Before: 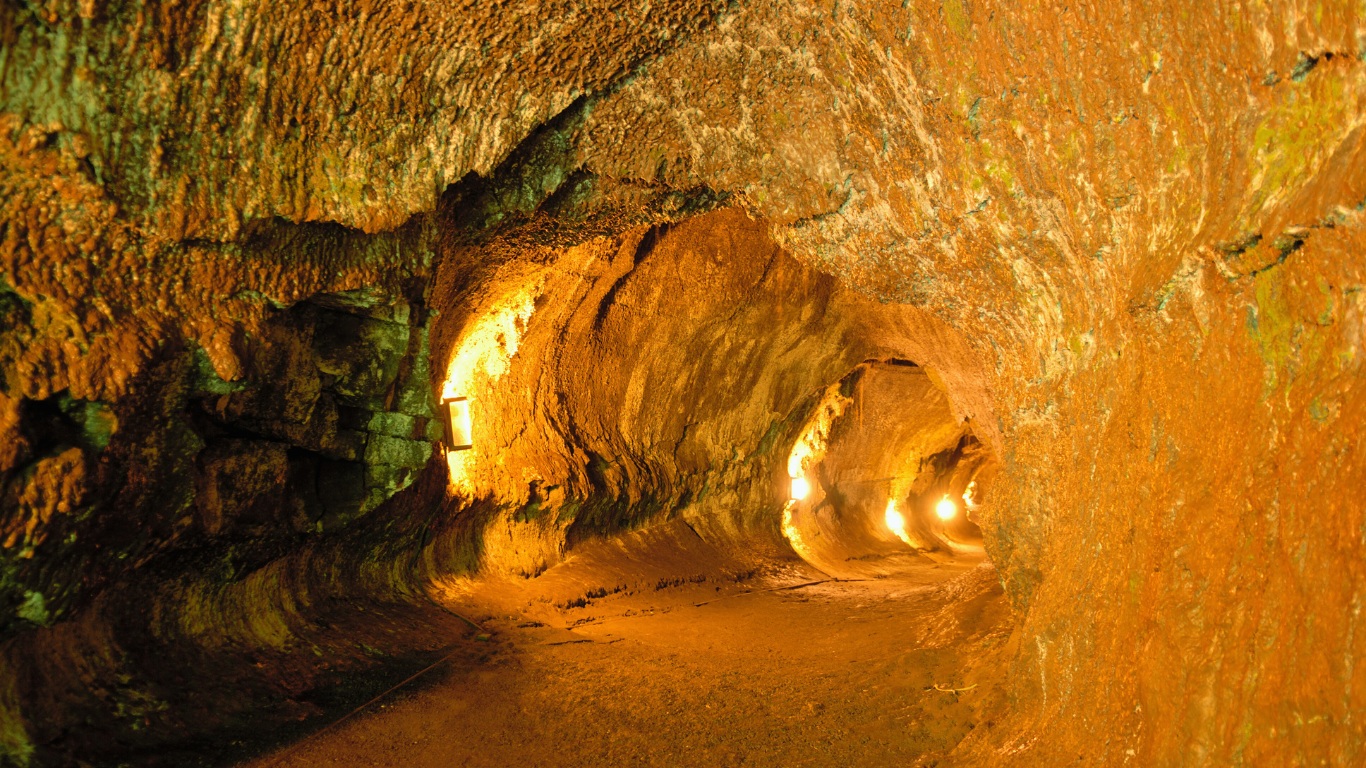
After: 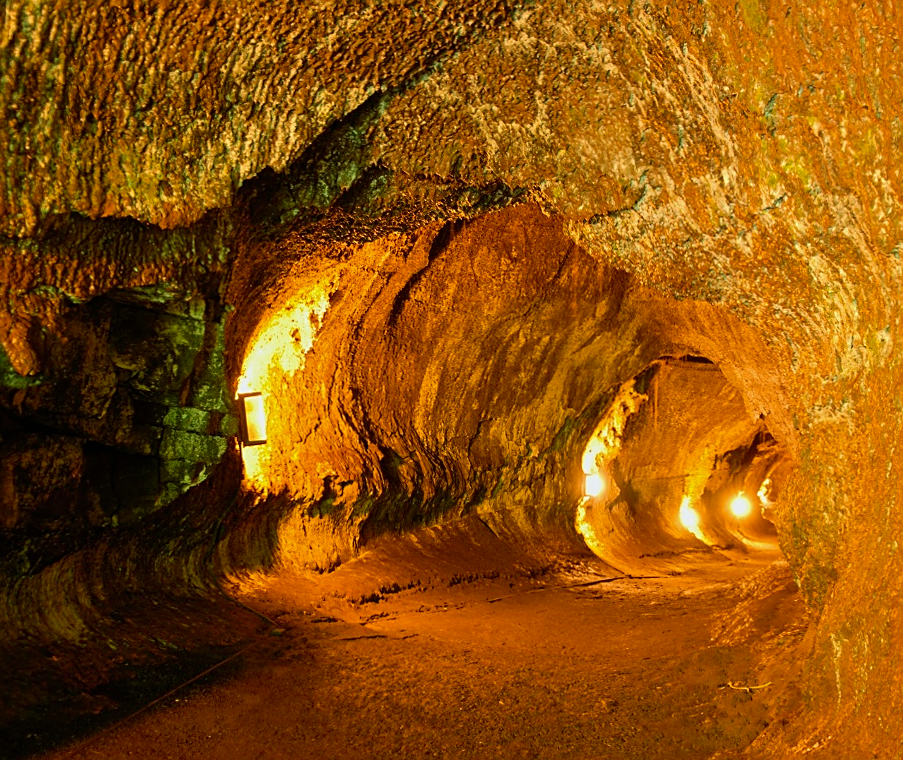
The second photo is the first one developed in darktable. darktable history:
contrast brightness saturation: contrast 0.13, brightness -0.05, saturation 0.16
sharpen: on, module defaults
exposure: exposure -0.21 EV, compensate highlight preservation false
rotate and perspective: rotation 0.192°, lens shift (horizontal) -0.015, crop left 0.005, crop right 0.996, crop top 0.006, crop bottom 0.99
crop and rotate: left 14.436%, right 18.898%
